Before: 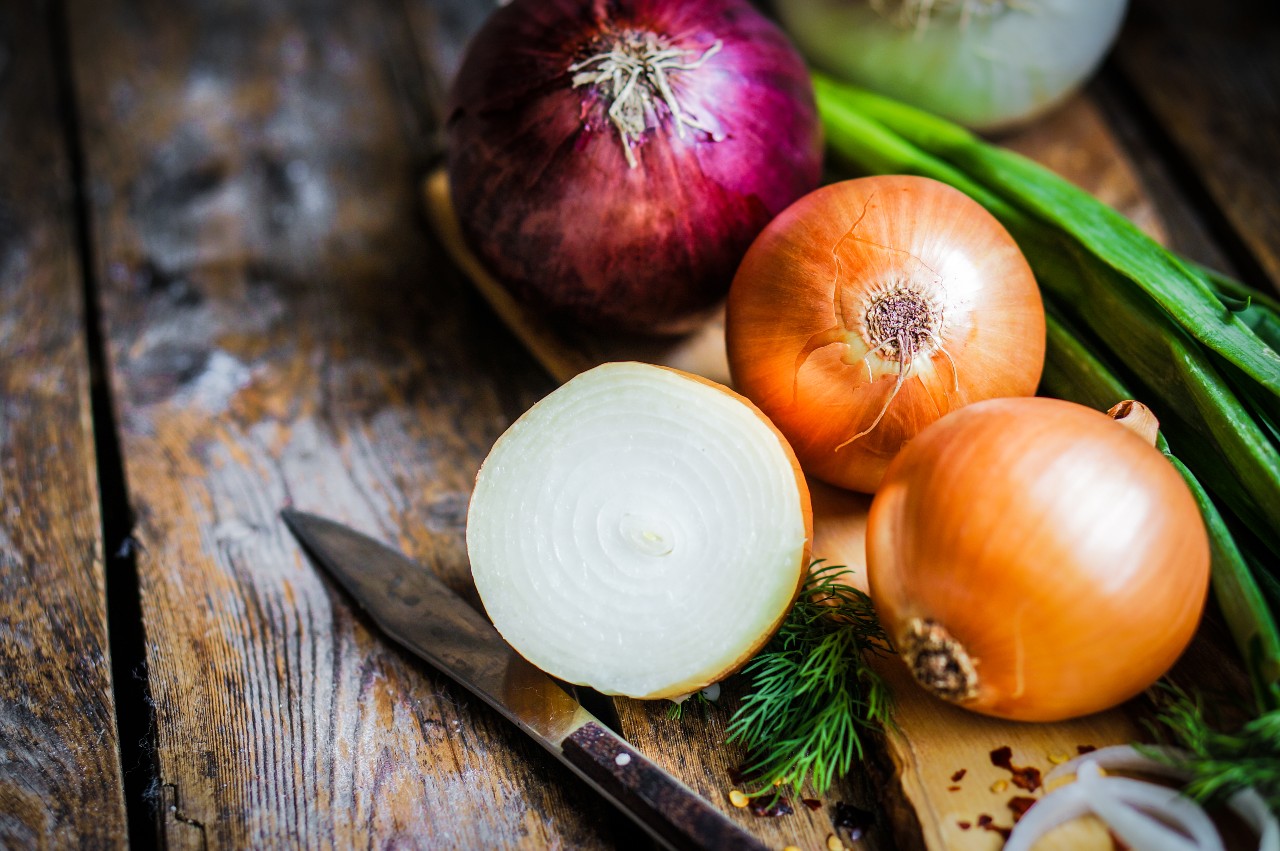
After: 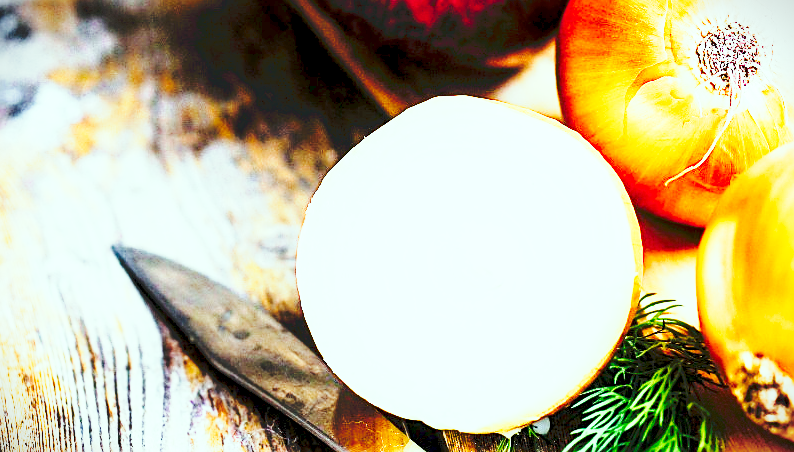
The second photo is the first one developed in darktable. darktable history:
tone curve: curves: ch0 [(0, 0) (0.003, 0.037) (0.011, 0.061) (0.025, 0.104) (0.044, 0.145) (0.069, 0.145) (0.1, 0.127) (0.136, 0.175) (0.177, 0.207) (0.224, 0.252) (0.277, 0.341) (0.335, 0.446) (0.399, 0.554) (0.468, 0.658) (0.543, 0.757) (0.623, 0.843) (0.709, 0.919) (0.801, 0.958) (0.898, 0.975) (1, 1)], preserve colors none
base curve: curves: ch0 [(0, 0) (0.028, 0.03) (0.121, 0.232) (0.46, 0.748) (0.859, 0.968) (1, 1)], preserve colors none
vignetting: fall-off start 100%, brightness -0.406, saturation -0.3, width/height ratio 1.324, dithering 8-bit output, unbound false
crop: left 13.312%, top 31.28%, right 24.627%, bottom 15.582%
exposure: black level correction 0.001, exposure 0.675 EV, compensate highlight preservation false
color correction: highlights a* -6.69, highlights b* 0.49
sharpen: on, module defaults
